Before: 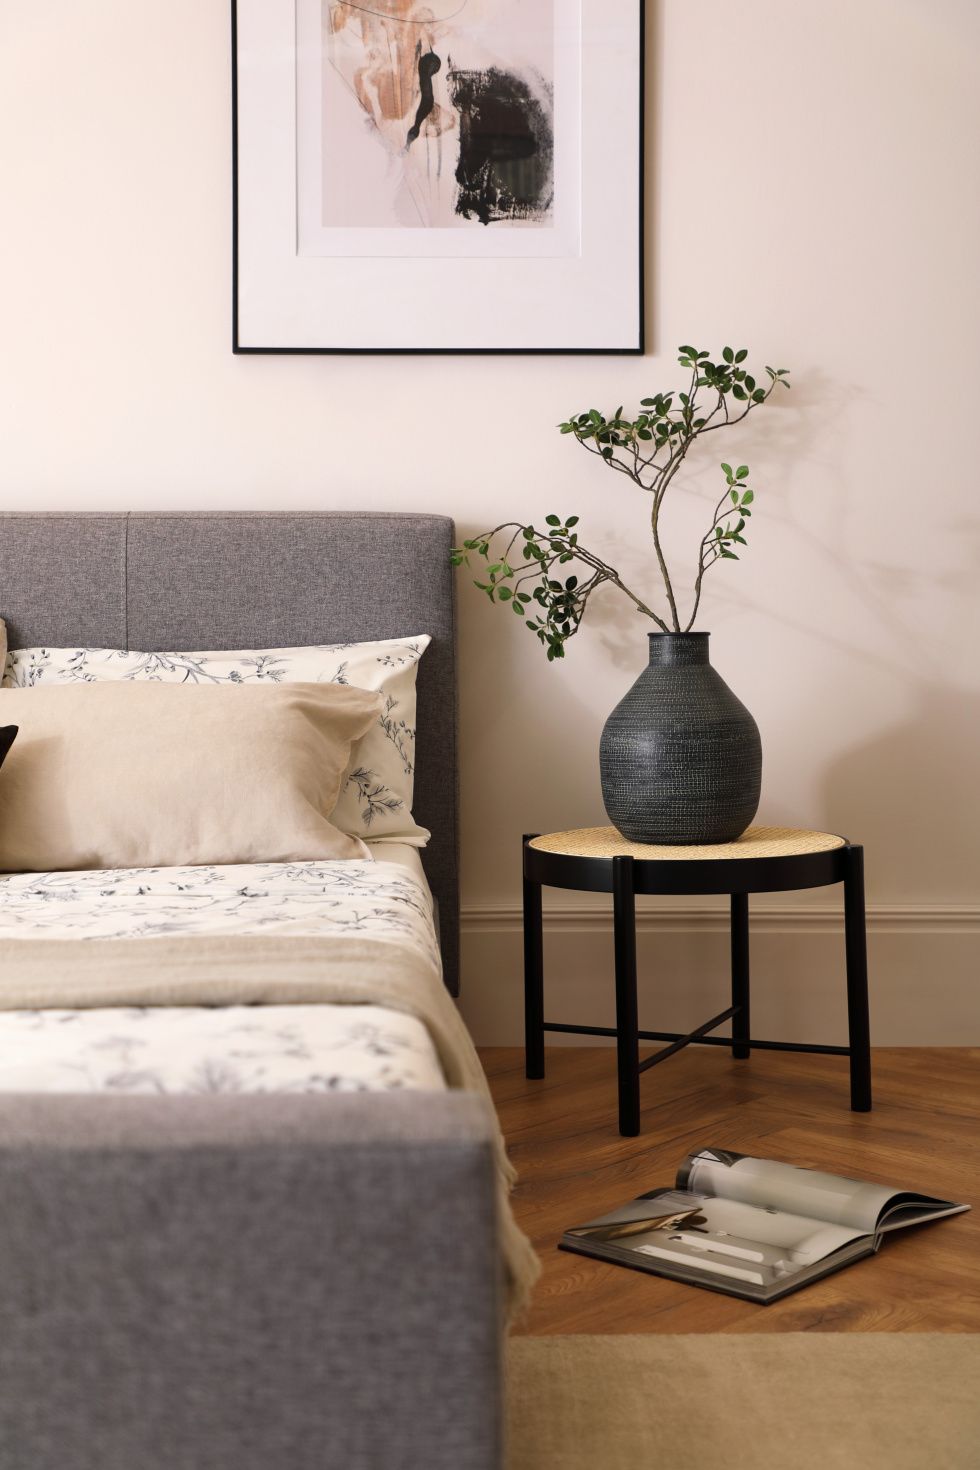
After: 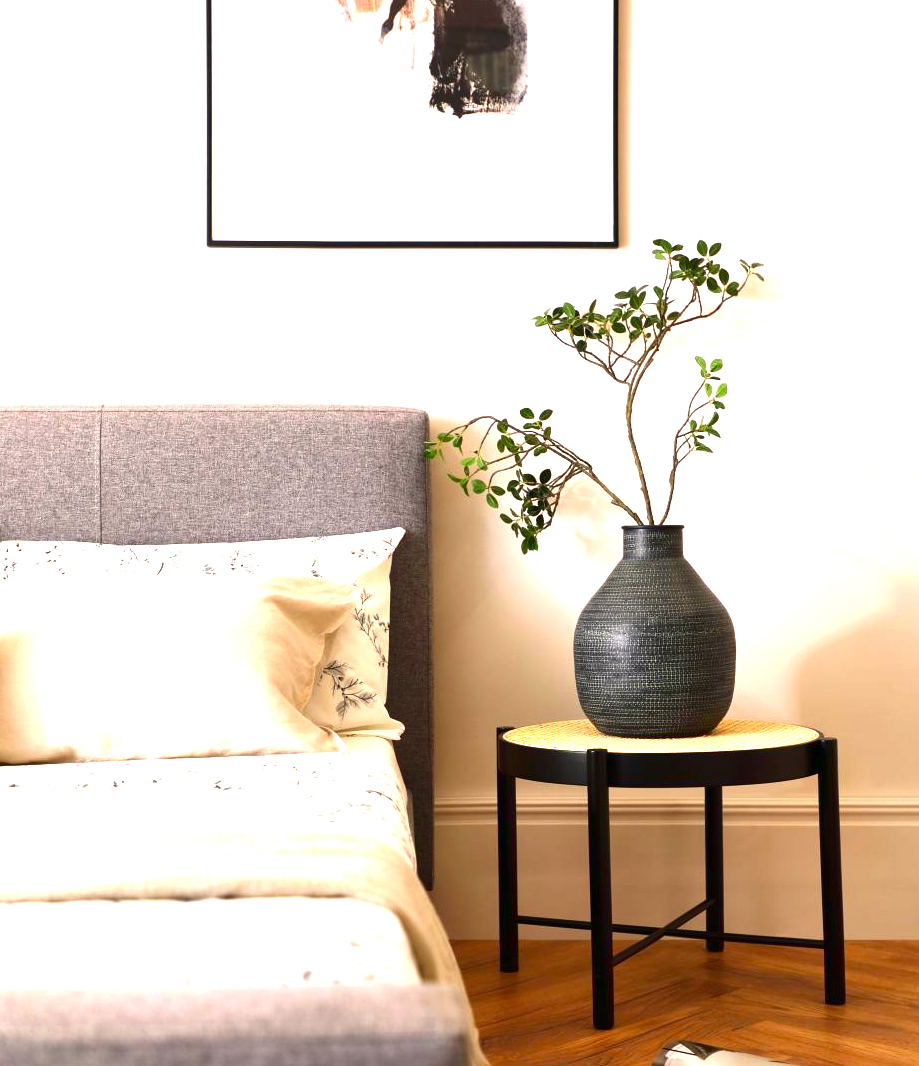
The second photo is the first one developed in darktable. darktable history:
white balance: red 1.009, blue 0.985
crop: left 2.737%, top 7.287%, right 3.421%, bottom 20.179%
contrast brightness saturation: contrast 0.07, brightness -0.14, saturation 0.11
exposure: black level correction 0, exposure 1.379 EV, compensate exposure bias true, compensate highlight preservation false
levels: levels [0, 0.478, 1]
color contrast: green-magenta contrast 1.1, blue-yellow contrast 1.1, unbound 0
